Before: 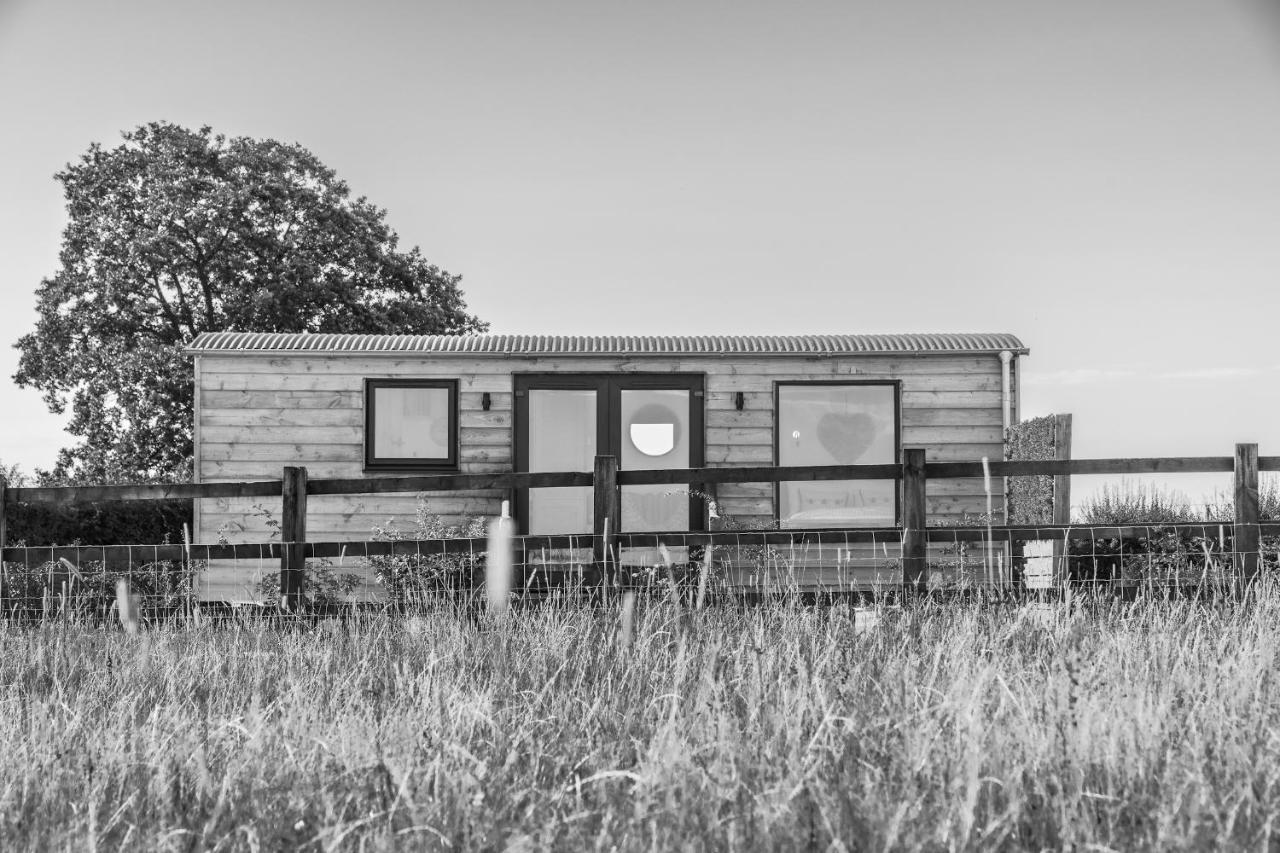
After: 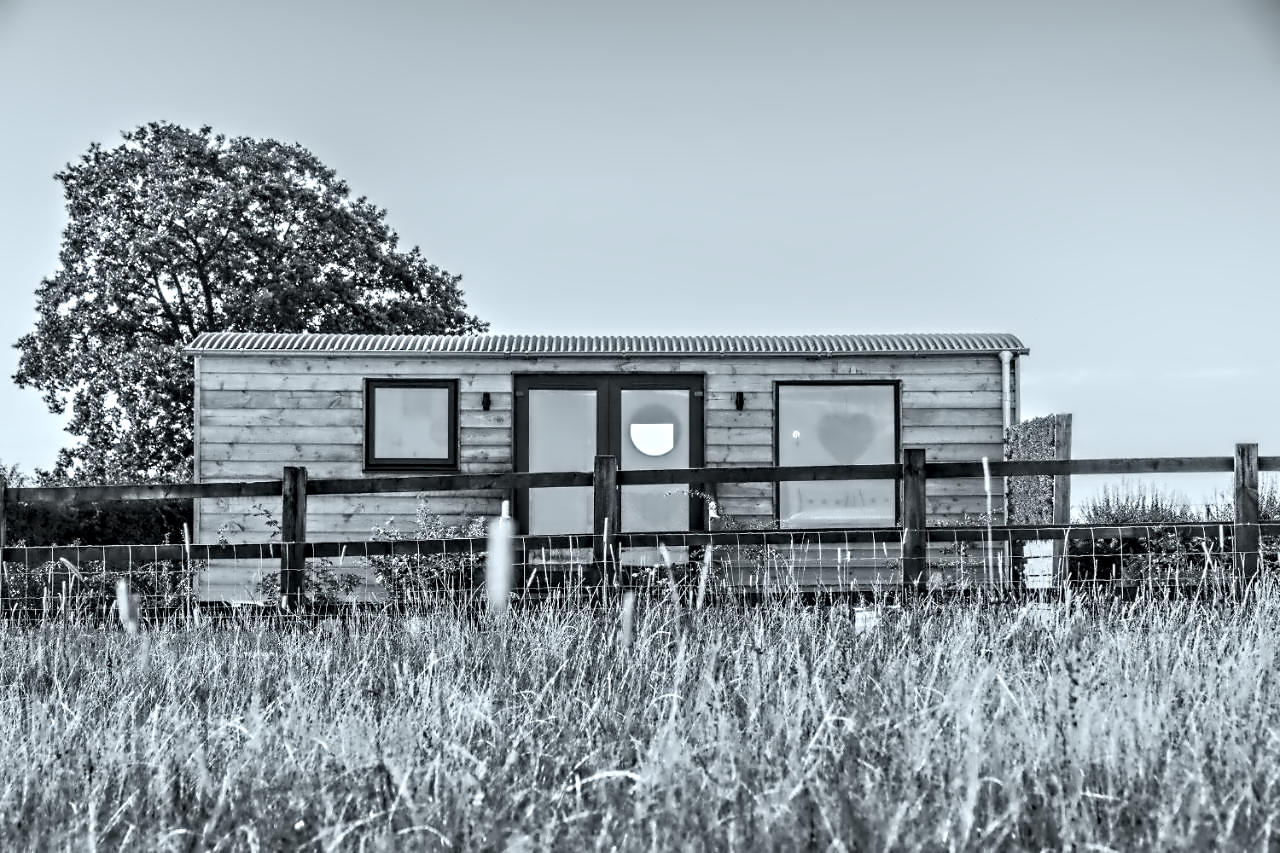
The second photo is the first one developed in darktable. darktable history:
shadows and highlights: shadows -70, highlights 35, soften with gaussian
white balance: red 0.925, blue 1.046
contrast equalizer: octaves 7, y [[0.5, 0.542, 0.583, 0.625, 0.667, 0.708], [0.5 ×6], [0.5 ×6], [0, 0.033, 0.067, 0.1, 0.133, 0.167], [0, 0.05, 0.1, 0.15, 0.2, 0.25]]
